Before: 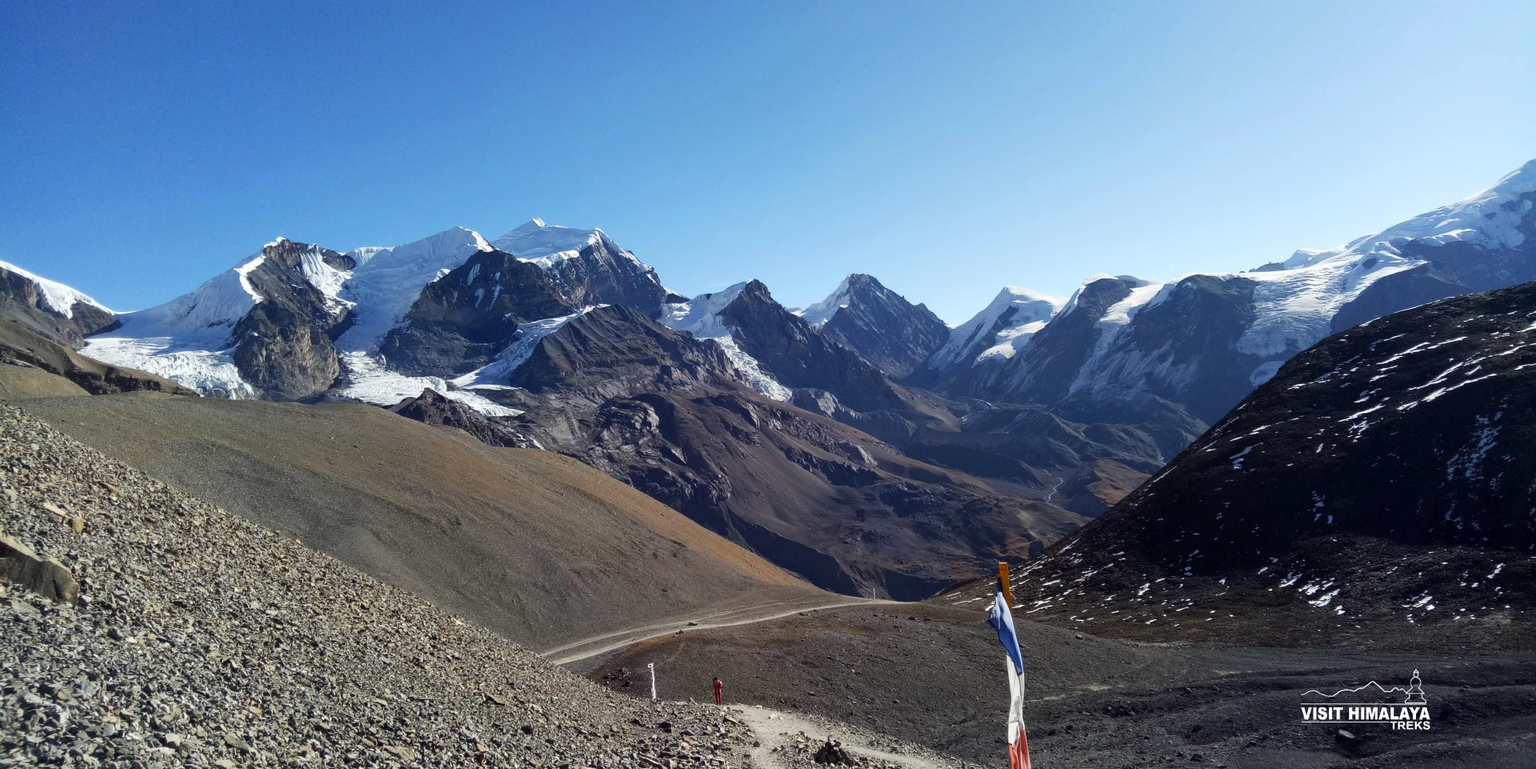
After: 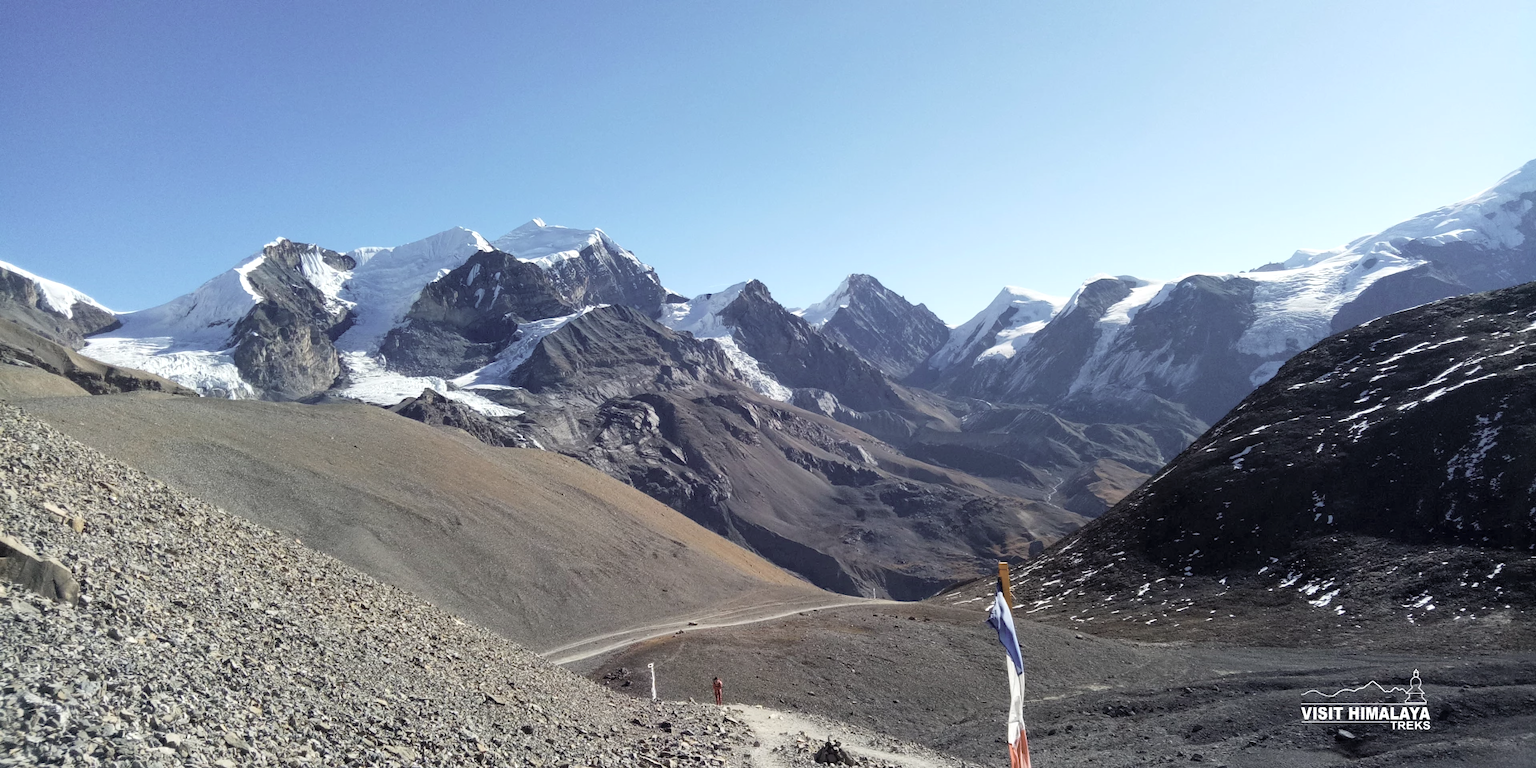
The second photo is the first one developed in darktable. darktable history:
exposure: exposure 0.178 EV, compensate exposure bias true, compensate highlight preservation false
color balance rgb: linear chroma grading › global chroma 15%, perceptual saturation grading › global saturation 30%
contrast brightness saturation: brightness 0.18, saturation -0.5
